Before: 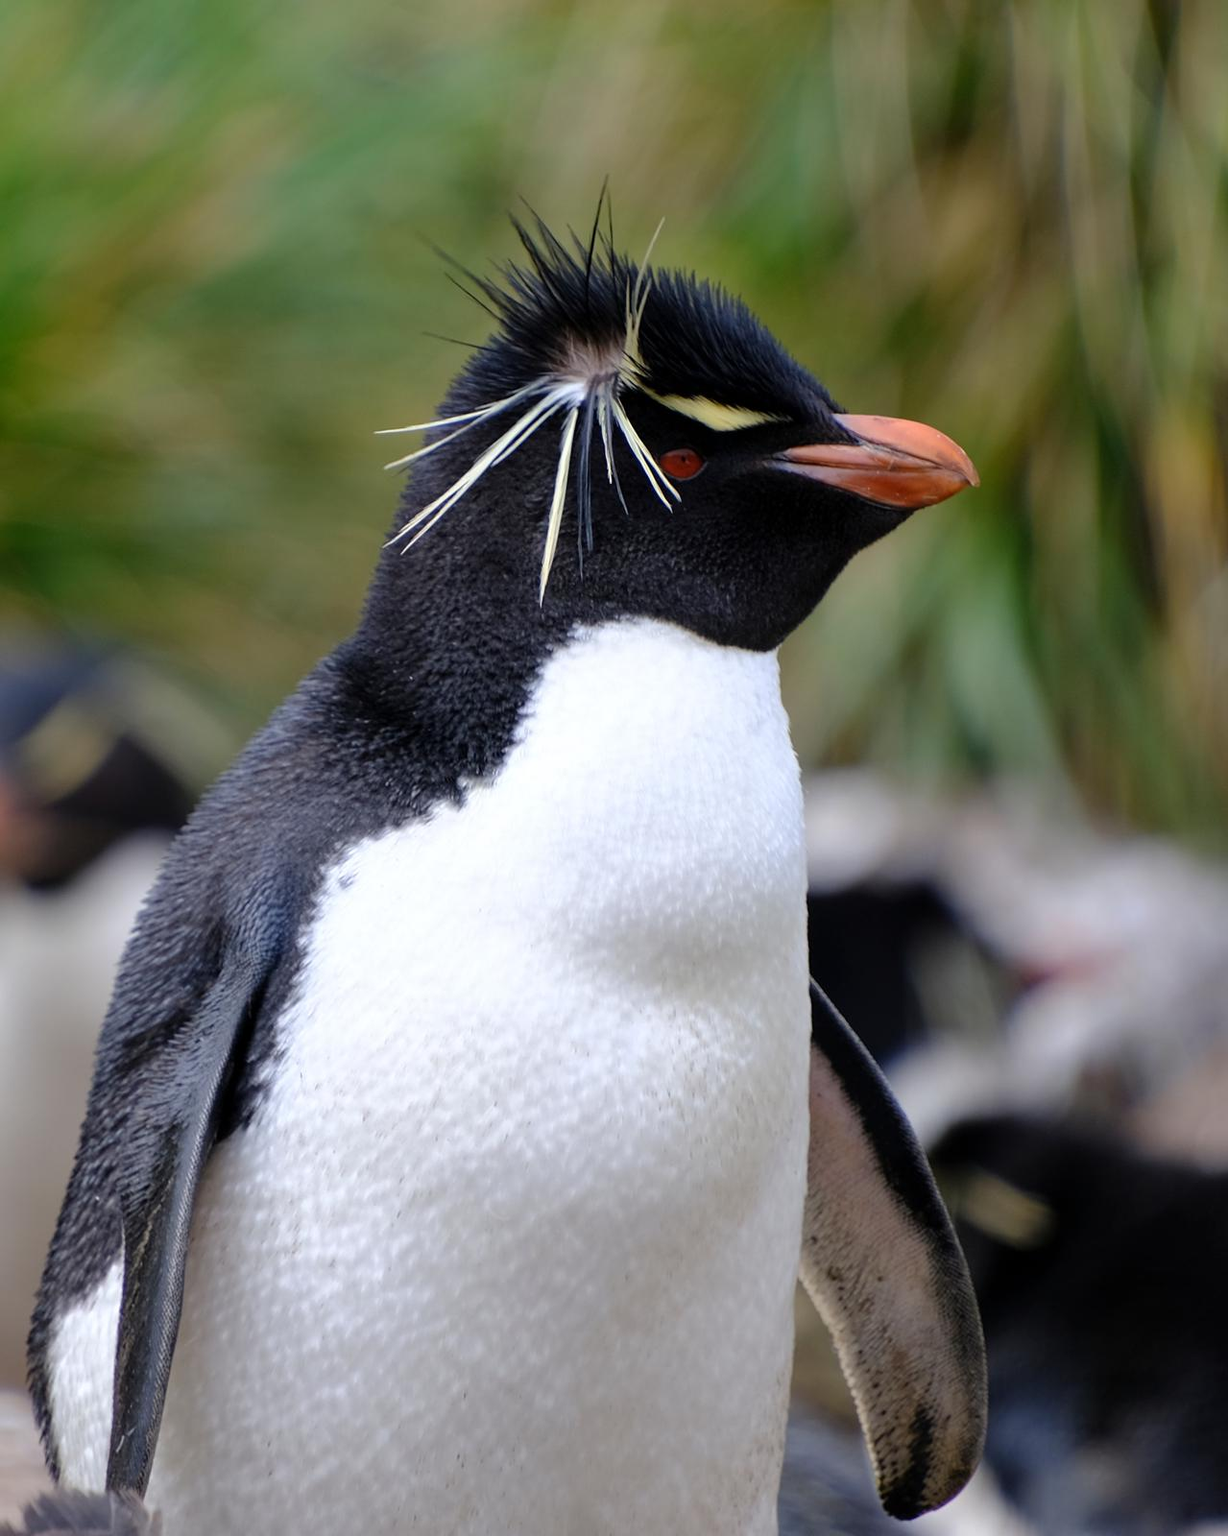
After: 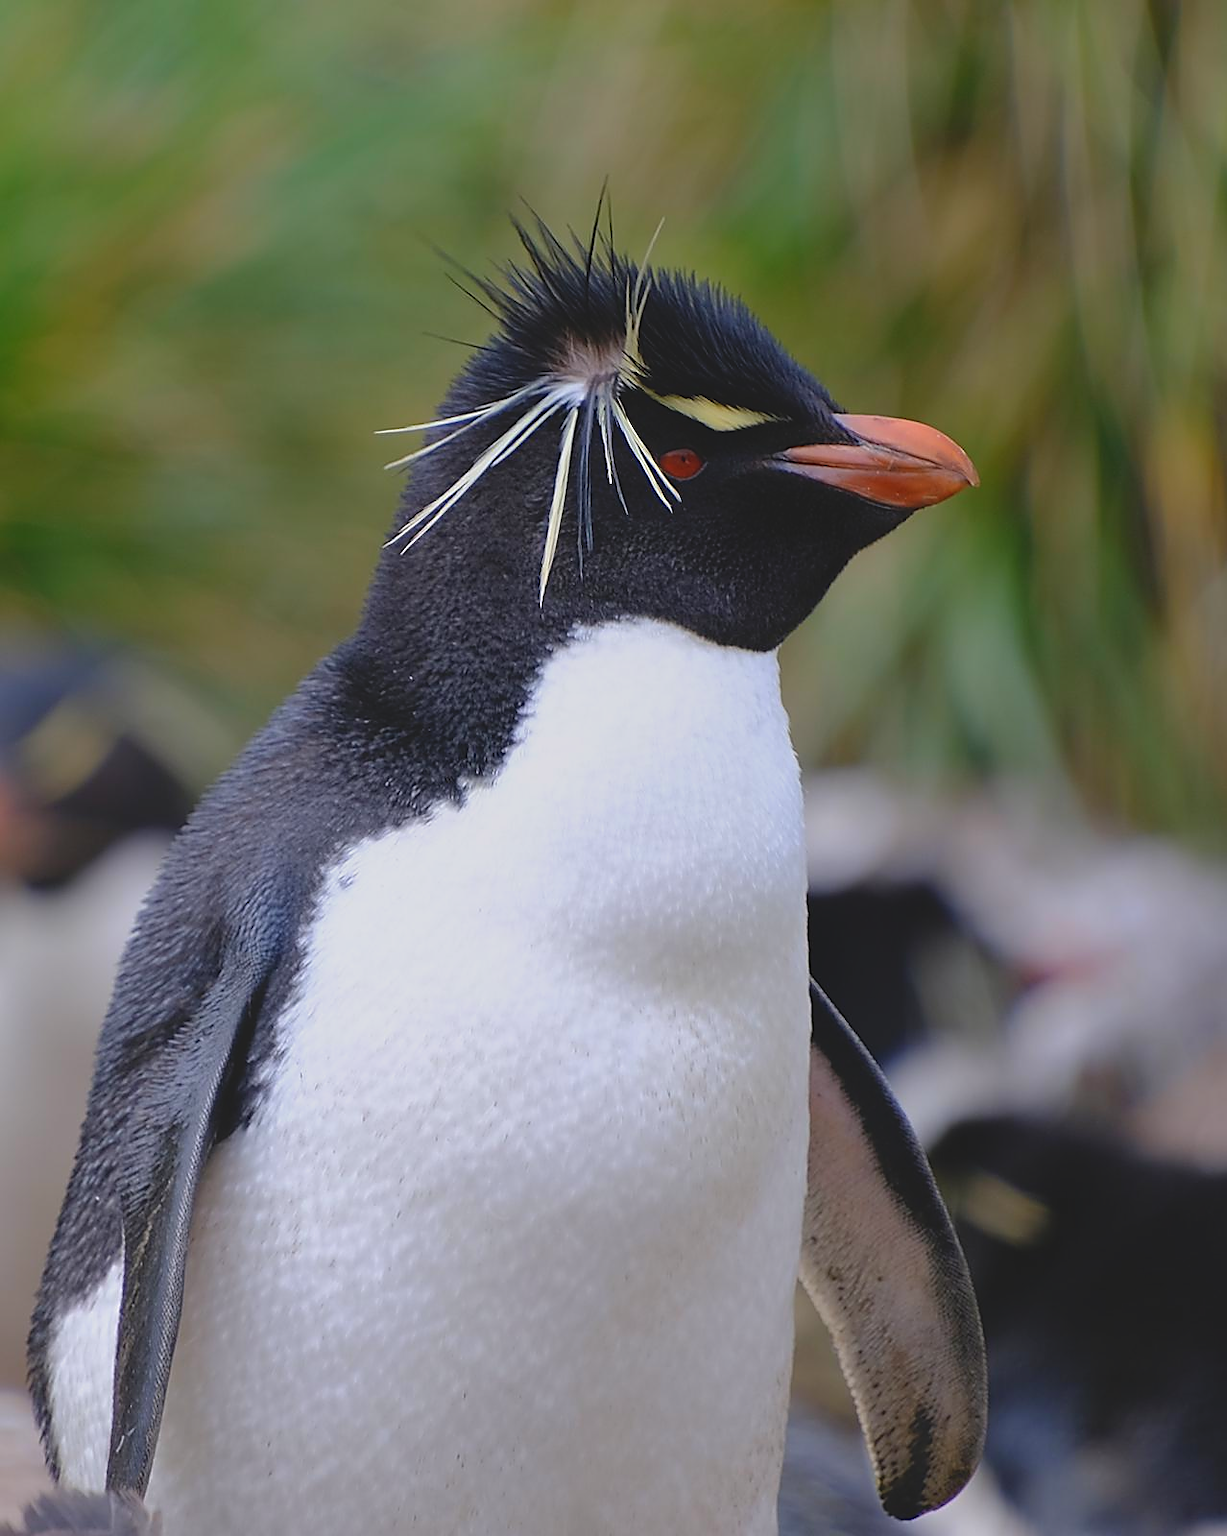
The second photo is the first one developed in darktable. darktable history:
sharpen: radius 1.42, amount 1.242, threshold 0.824
color calibration: illuminant custom, x 0.348, y 0.364, temperature 4902.03 K
local contrast: detail 69%
